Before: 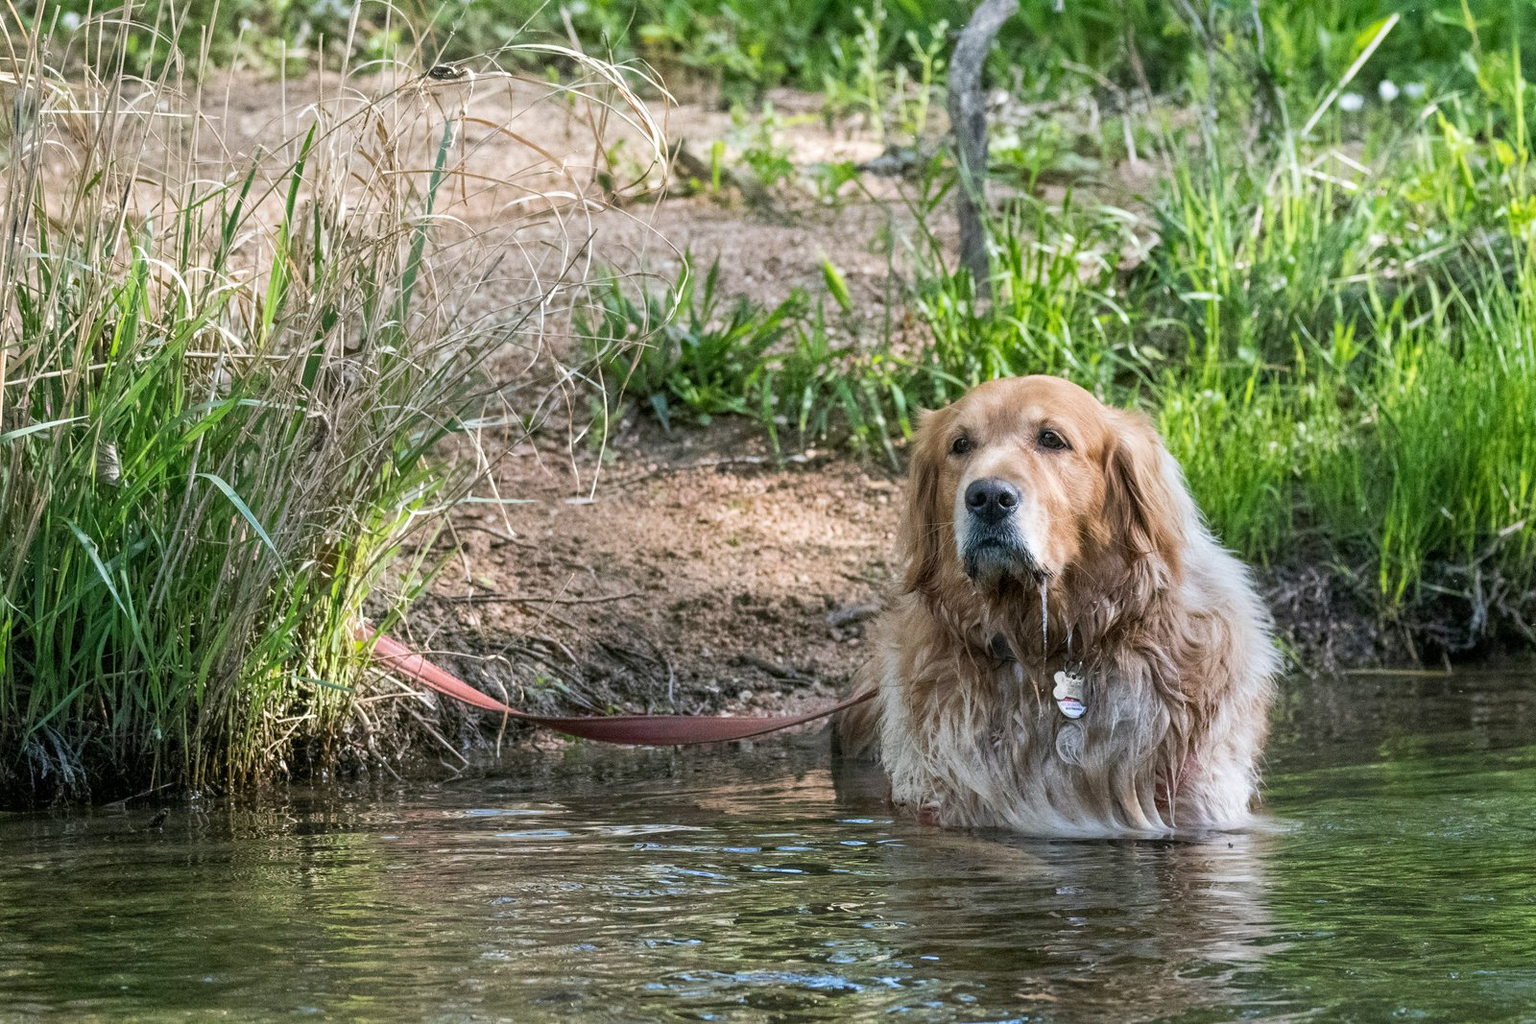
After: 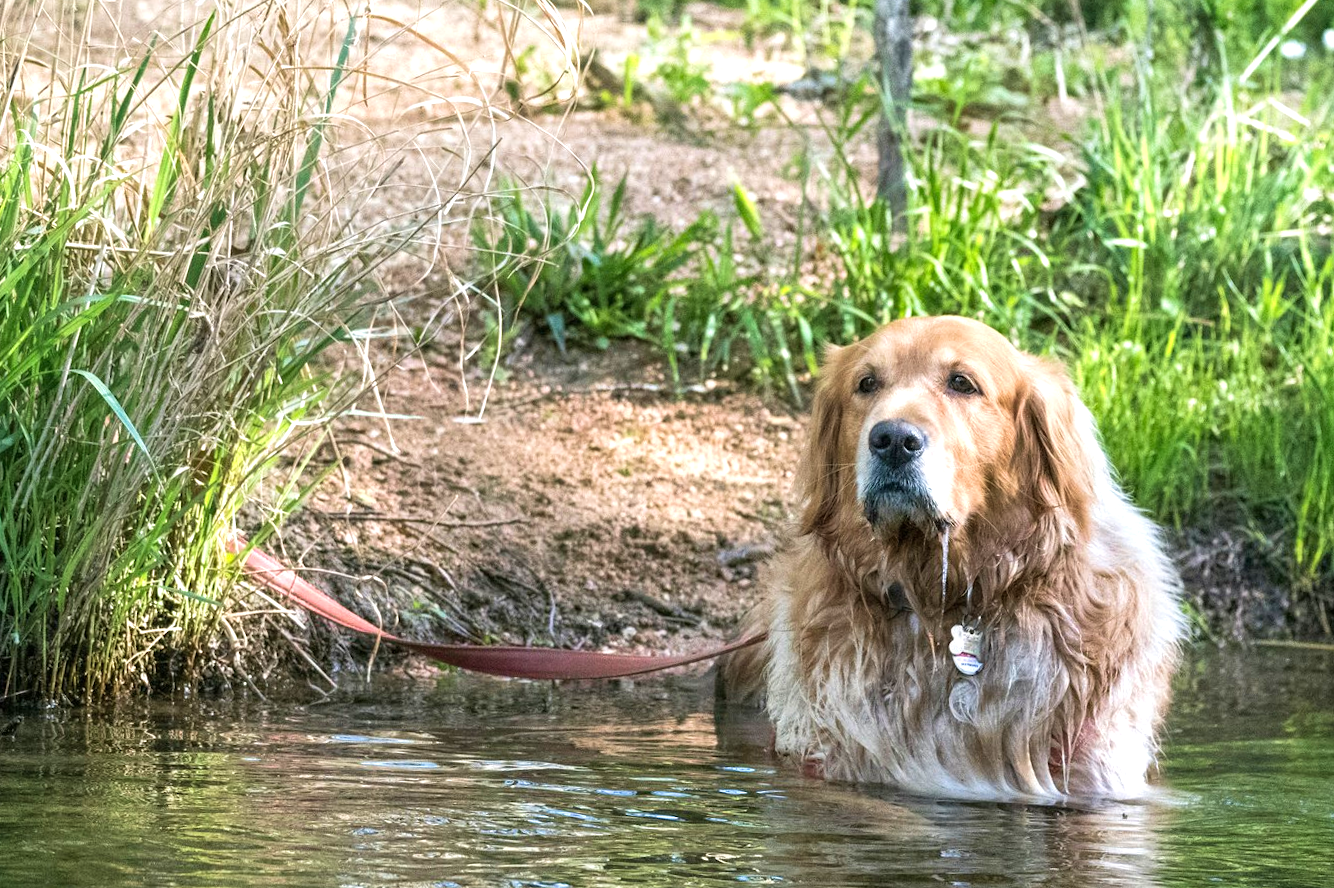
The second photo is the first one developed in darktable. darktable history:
velvia: on, module defaults
crop and rotate: angle -3.17°, left 5.189%, top 5.224%, right 4.618%, bottom 4.769%
exposure: exposure 0.601 EV, compensate highlight preservation false
